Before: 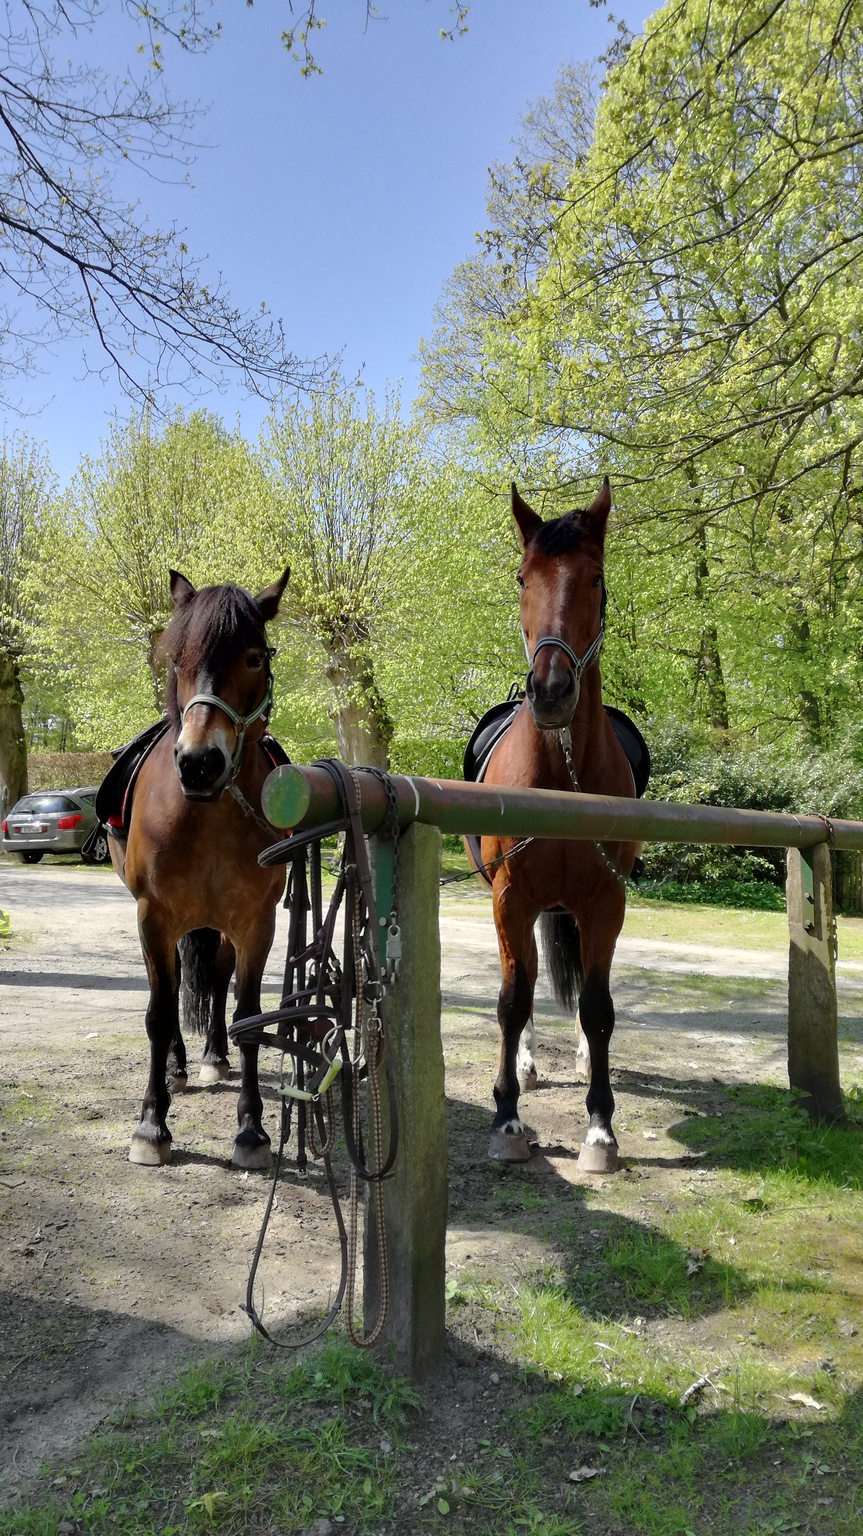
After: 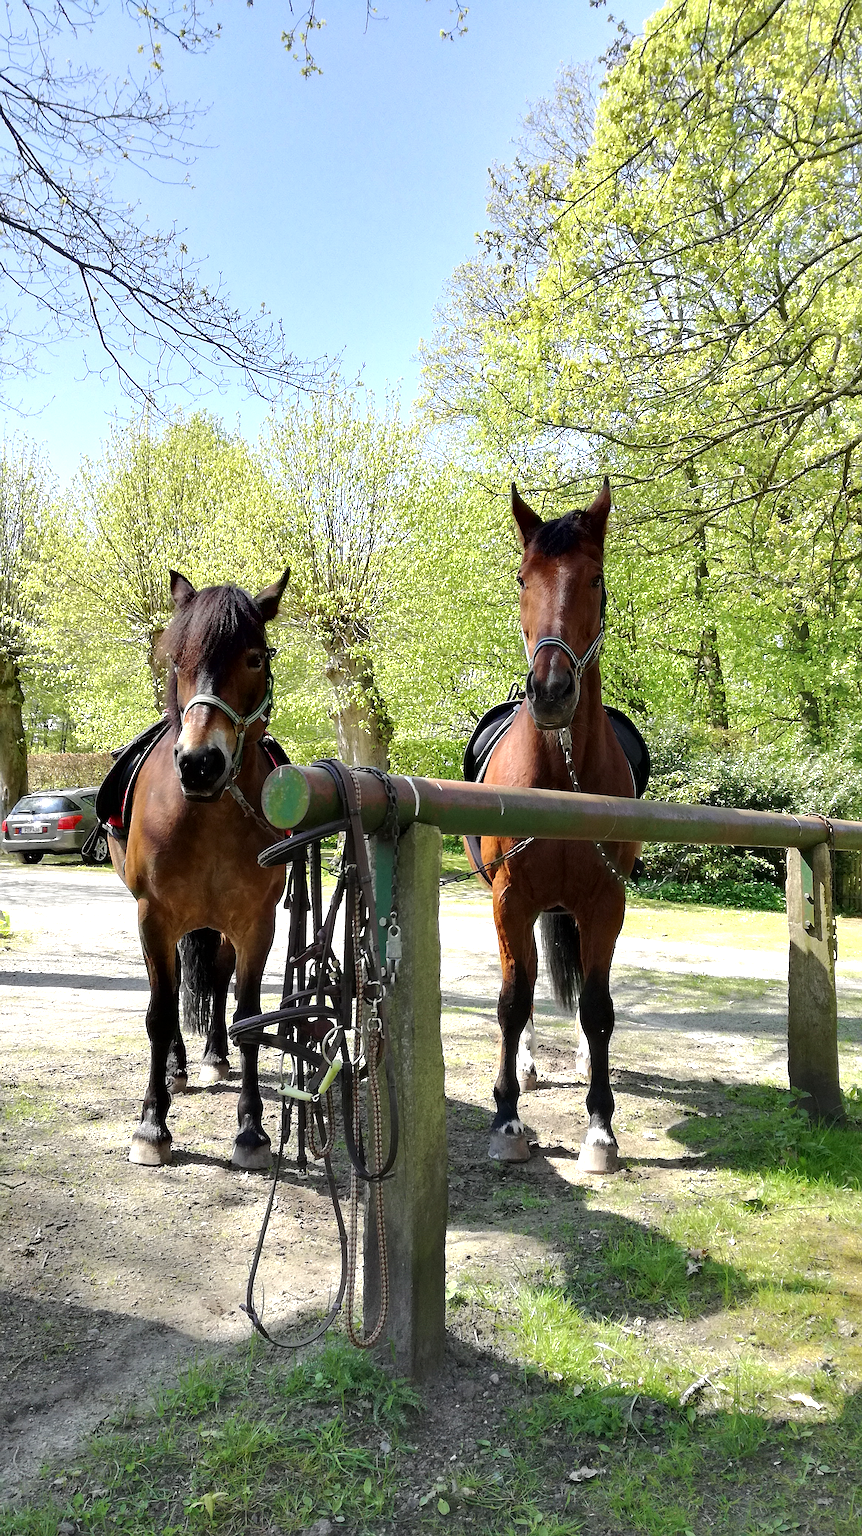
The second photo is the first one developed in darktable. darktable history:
sharpen: on, module defaults
tone equalizer: -8 EV -0.773 EV, -7 EV -0.701 EV, -6 EV -0.603 EV, -5 EV -0.417 EV, -3 EV 0.396 EV, -2 EV 0.6 EV, -1 EV 0.69 EV, +0 EV 0.775 EV, smoothing diameter 24.9%, edges refinement/feathering 12.62, preserve details guided filter
